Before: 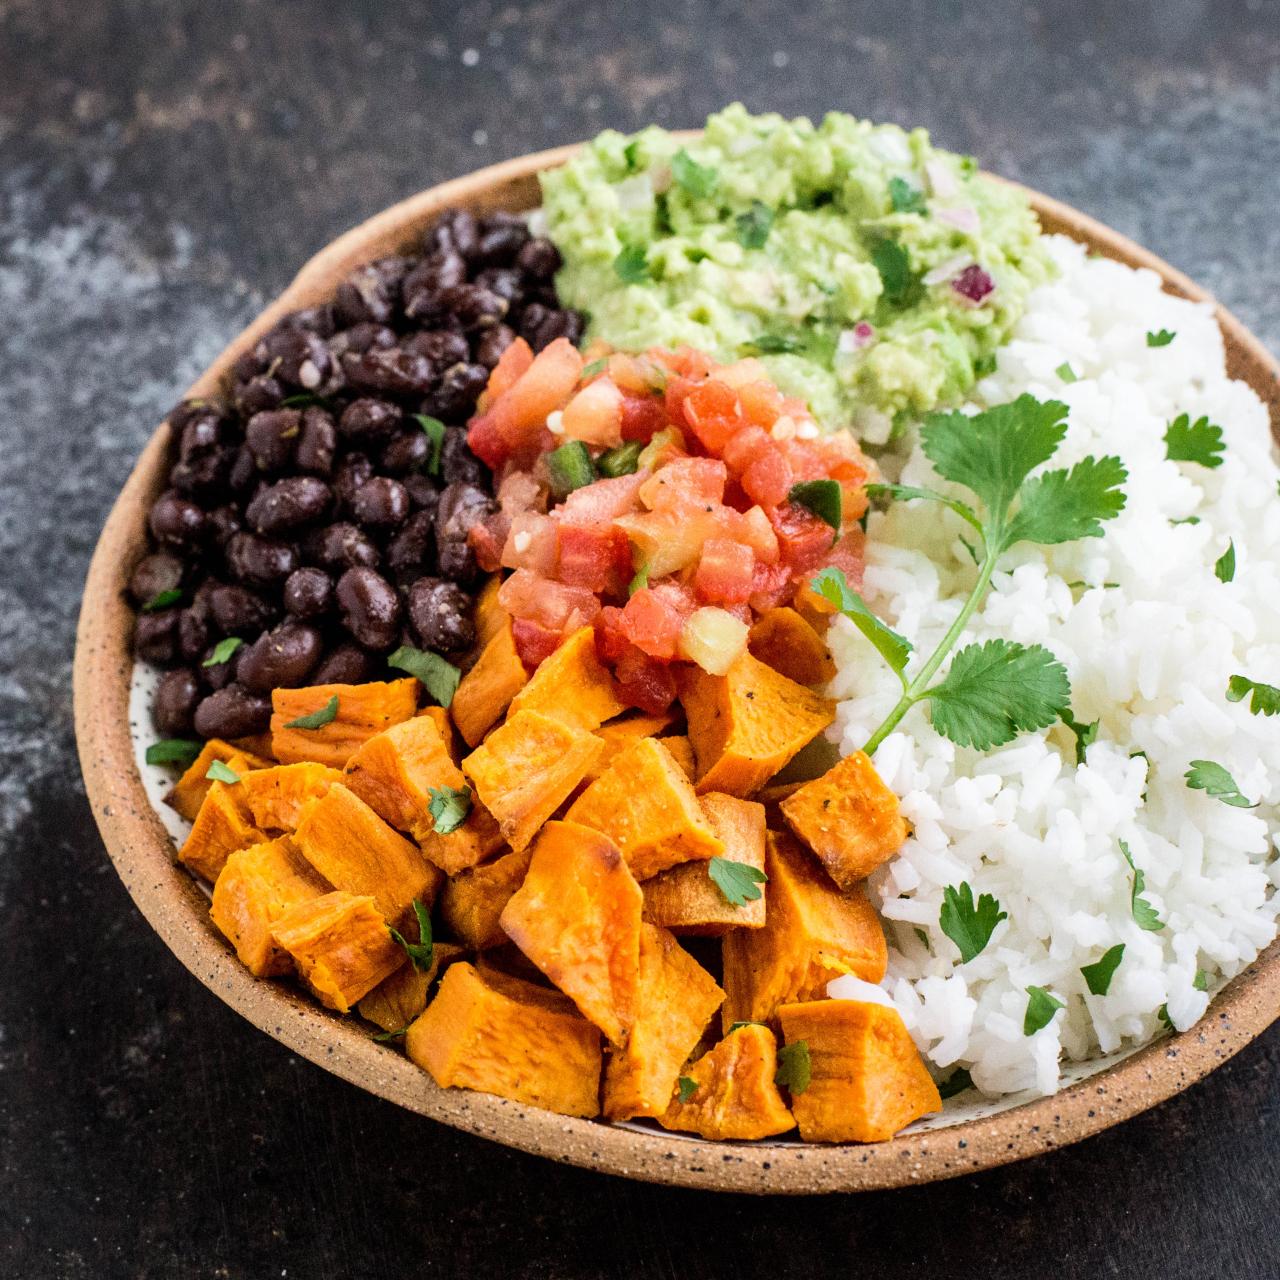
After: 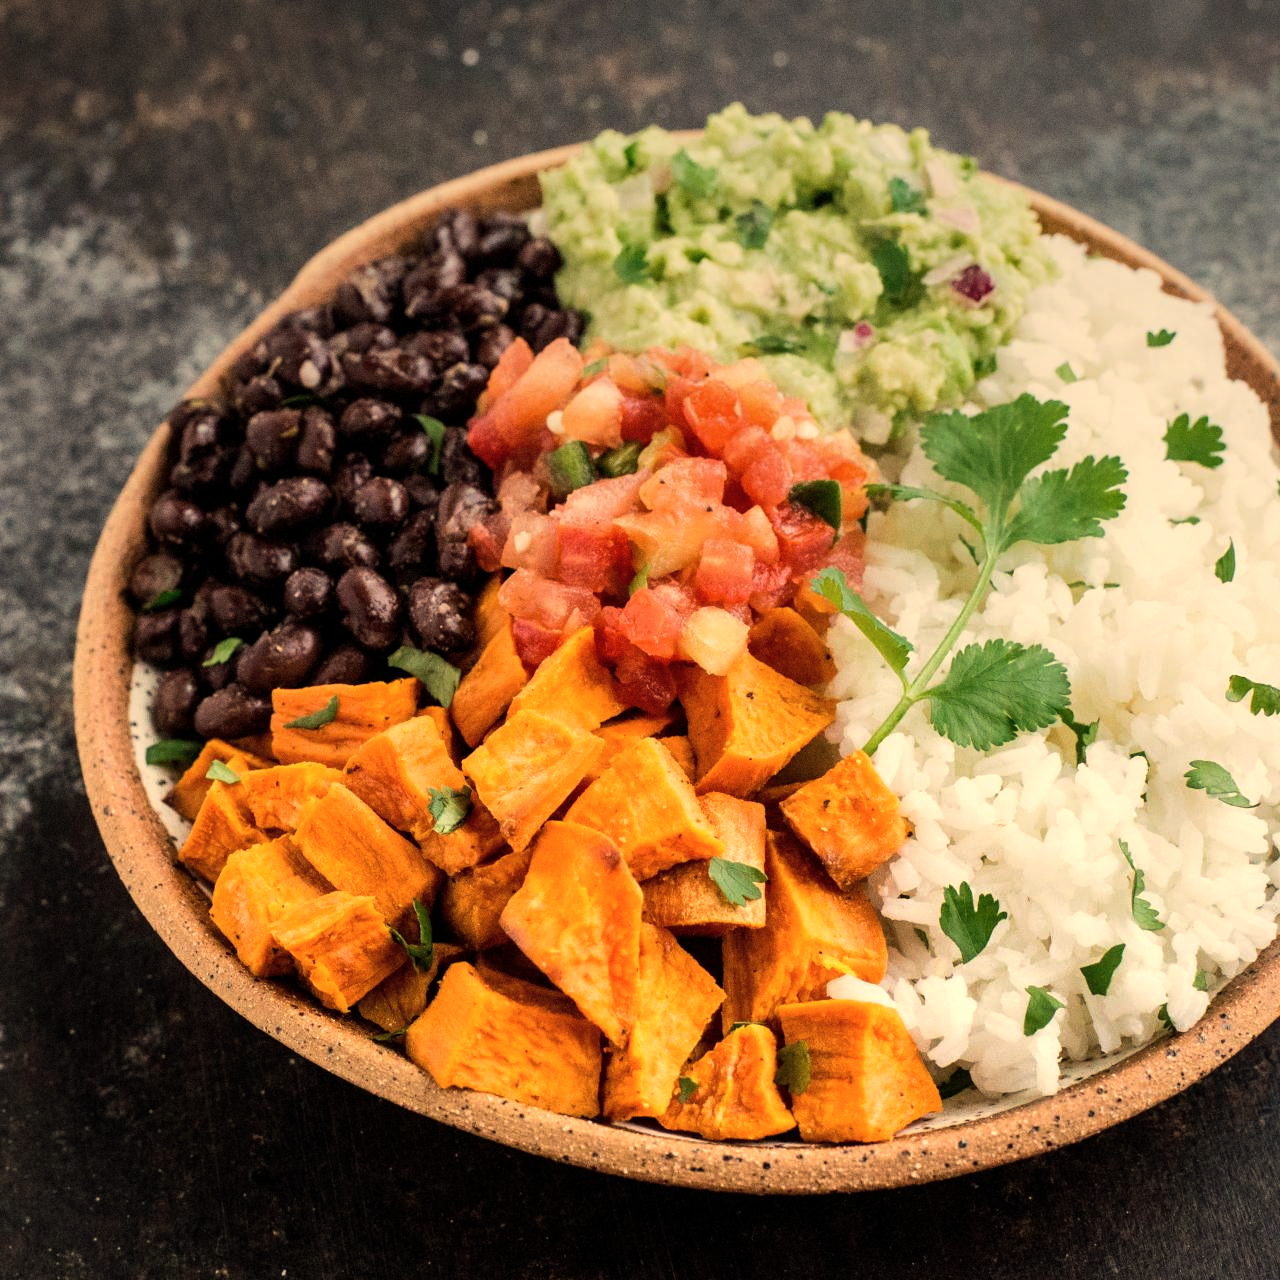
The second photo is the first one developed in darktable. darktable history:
white balance: red 1.123, blue 0.83
graduated density: rotation -0.352°, offset 57.64
color balance: contrast 10%
contrast brightness saturation: saturation -0.1
